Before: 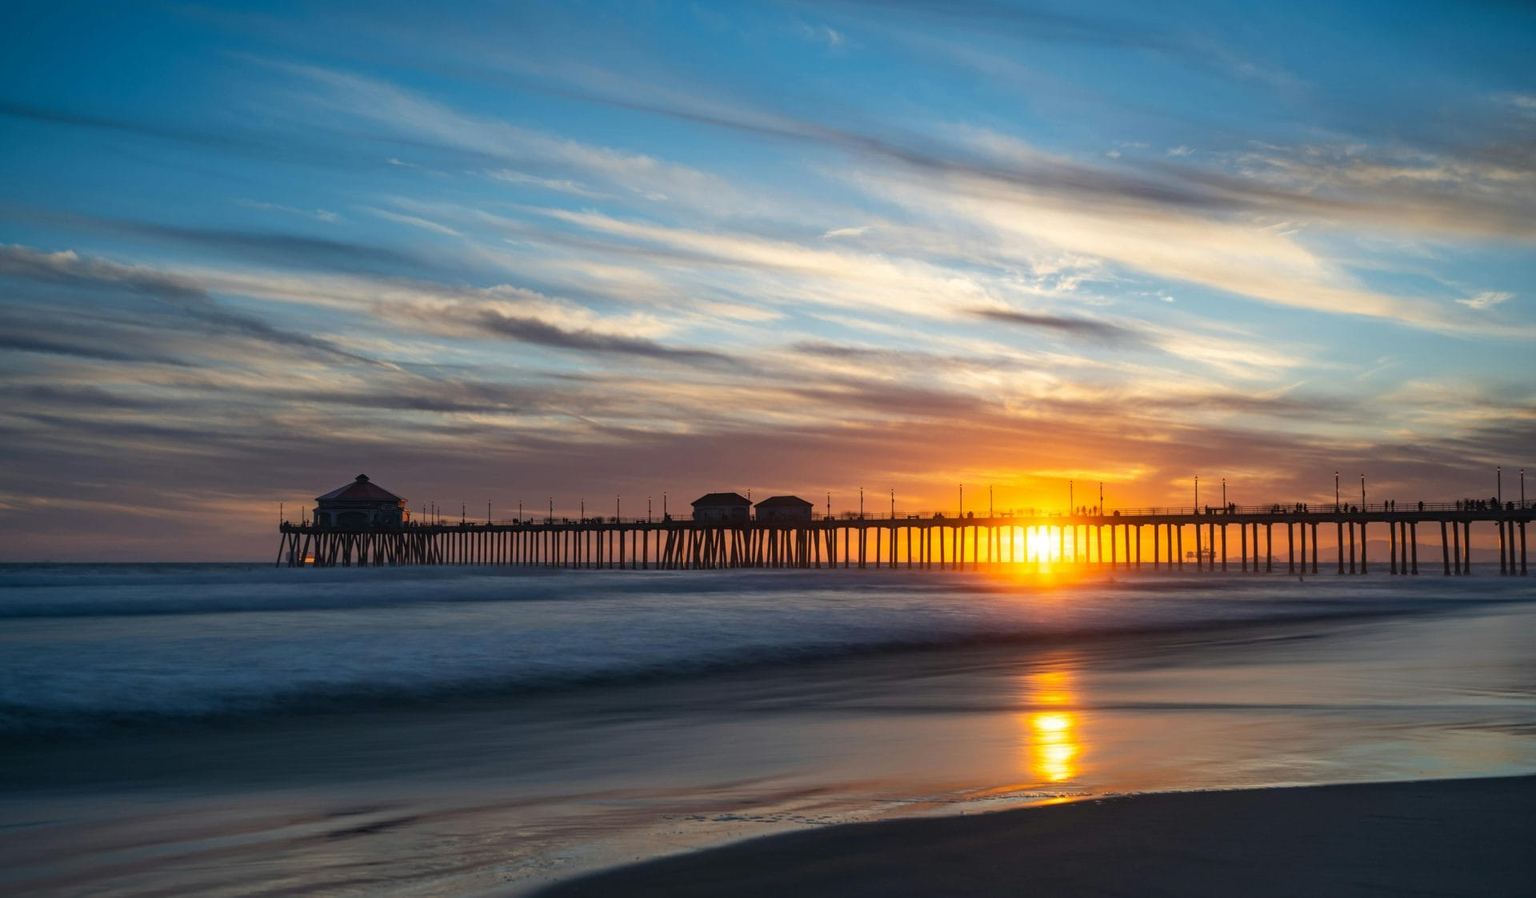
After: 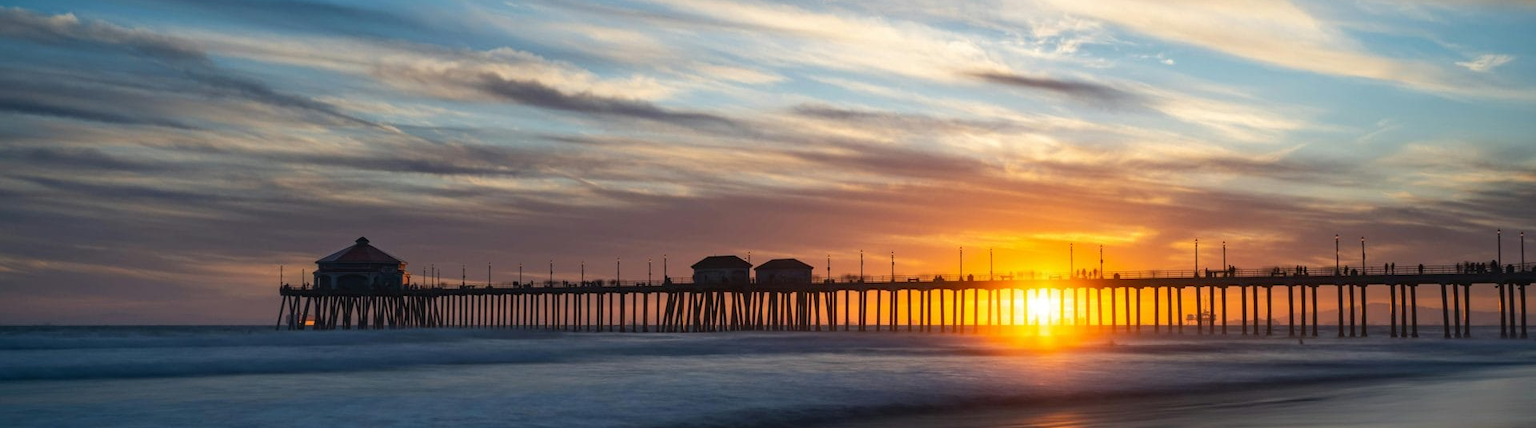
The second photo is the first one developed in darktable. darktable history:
crop and rotate: top 26.506%, bottom 25.71%
